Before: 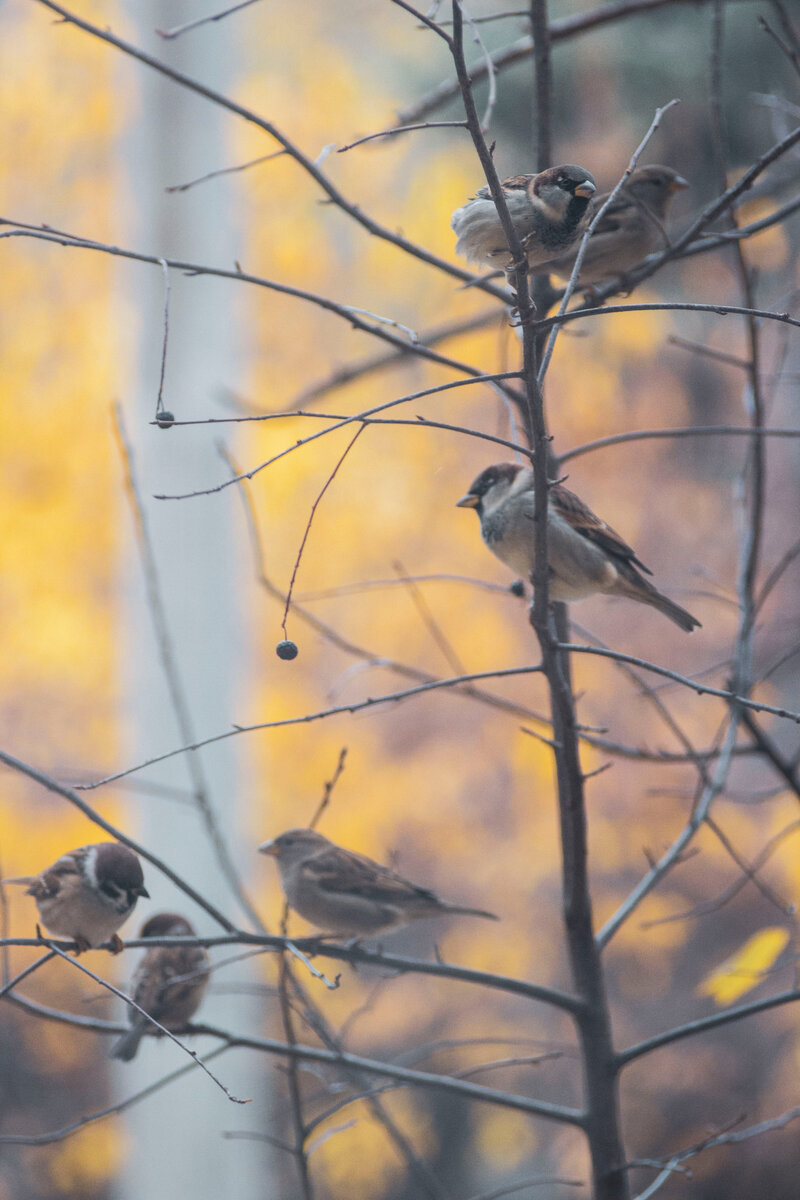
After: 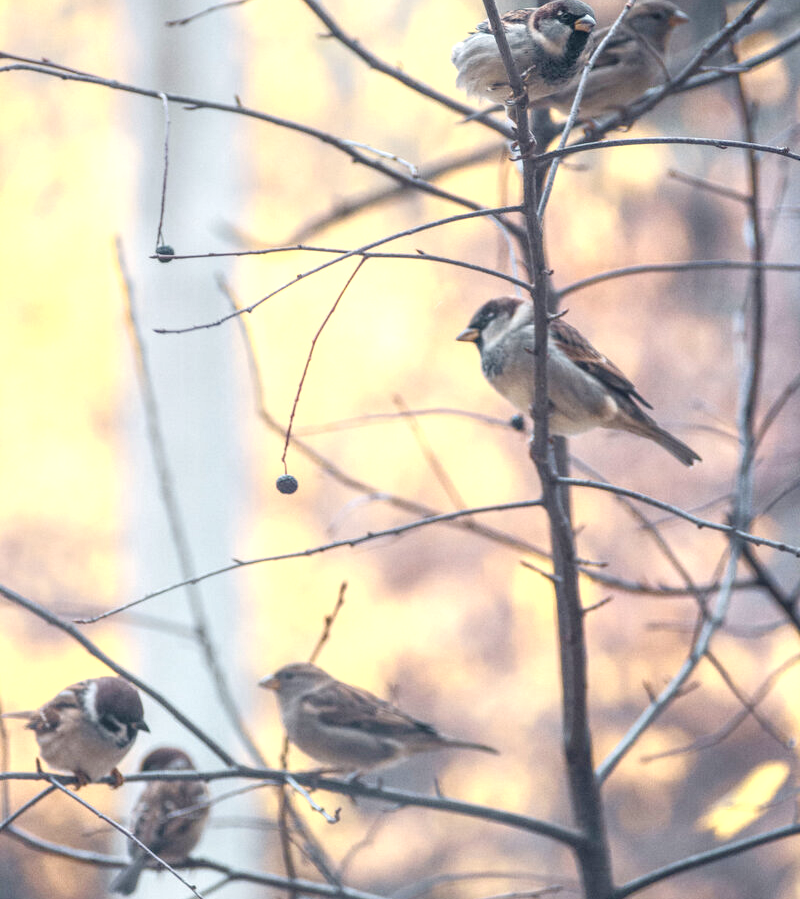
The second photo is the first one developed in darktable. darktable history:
crop: top 13.915%, bottom 11.138%
exposure: black level correction 0, exposure 0.498 EV, compensate exposure bias true, compensate highlight preservation false
contrast brightness saturation: brightness 0.122
local contrast: detail 150%
color balance rgb: global offset › luminance 0.49%, perceptual saturation grading › global saturation 20%, perceptual saturation grading › highlights -49.022%, perceptual saturation grading › shadows 25.678%, global vibrance 16.281%, saturation formula JzAzBz (2021)
